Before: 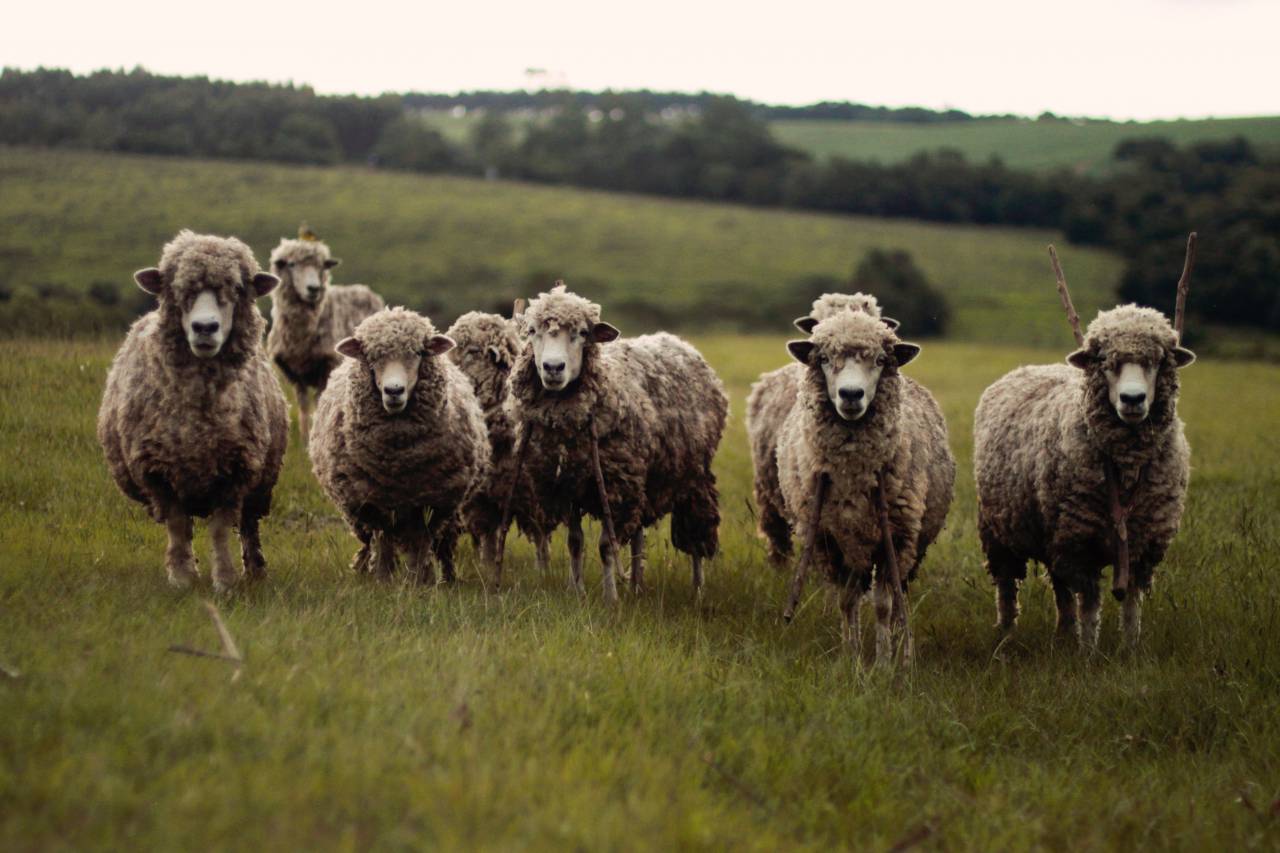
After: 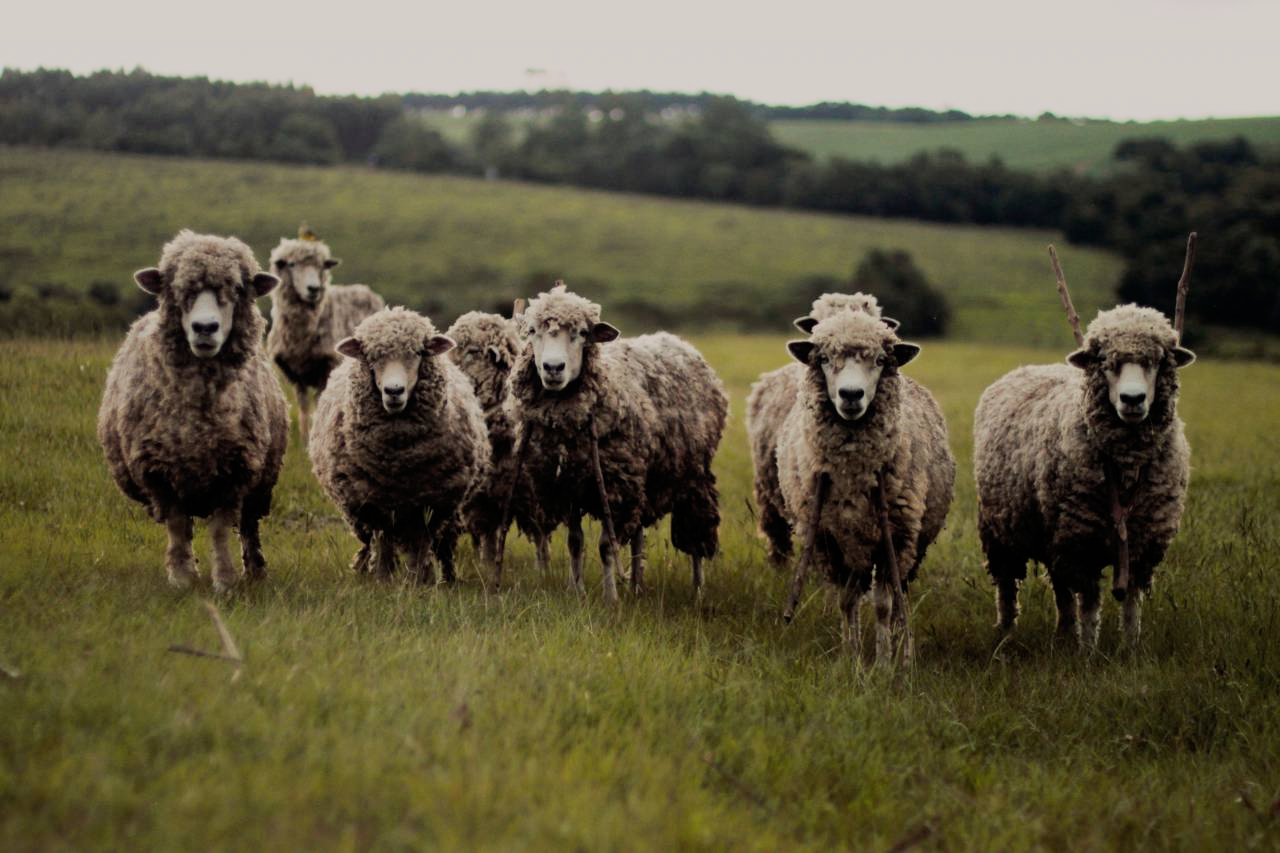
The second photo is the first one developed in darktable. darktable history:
filmic rgb: black relative exposure -8.41 EV, white relative exposure 4.68 EV, hardness 3.84
